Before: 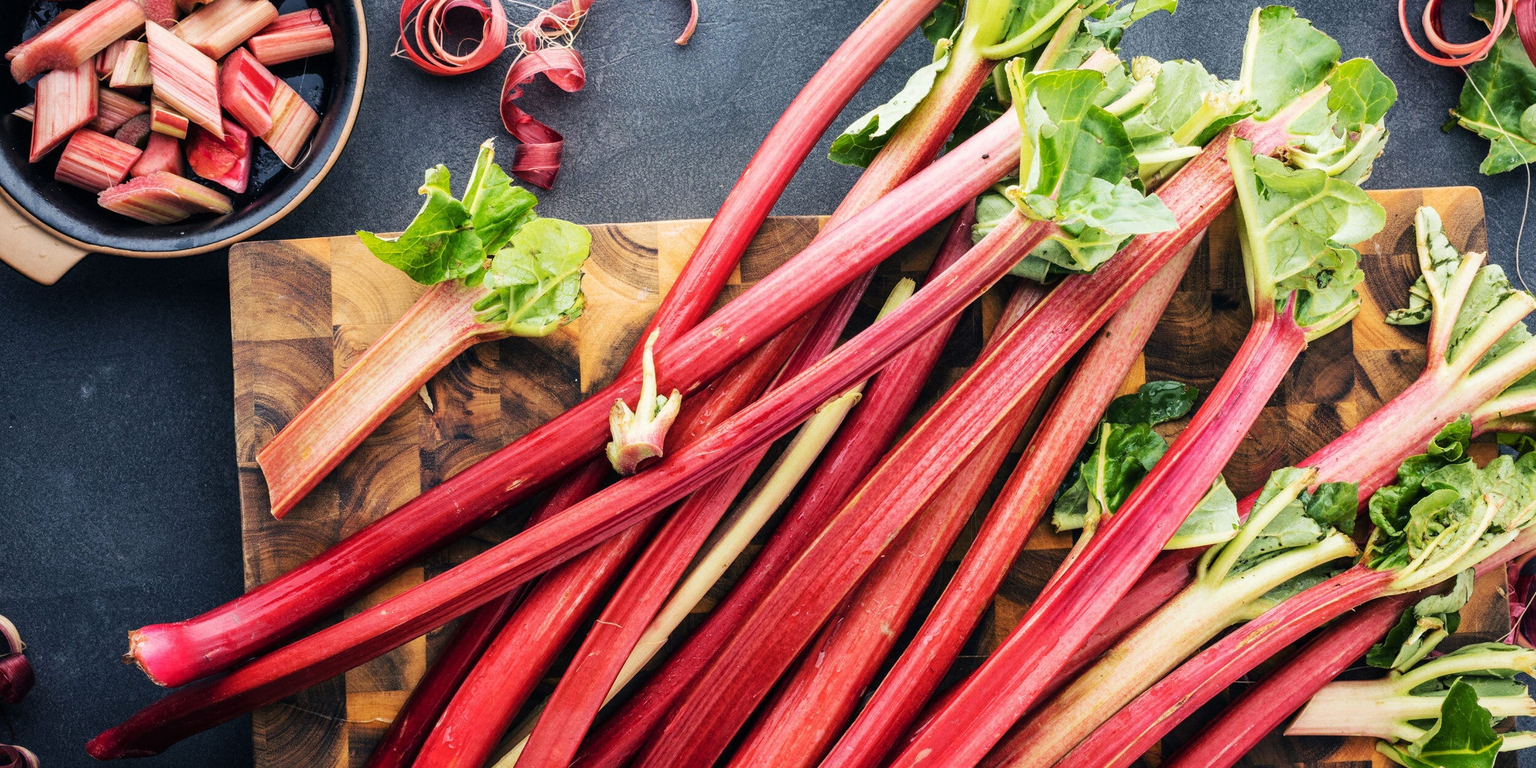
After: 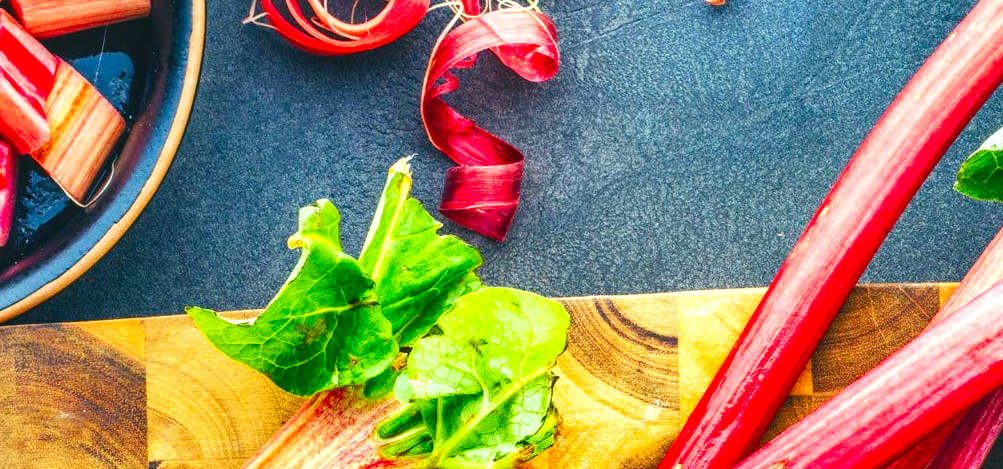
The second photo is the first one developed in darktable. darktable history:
crop: left 15.743%, top 5.444%, right 44.112%, bottom 56.999%
shadows and highlights: soften with gaussian
color correction: highlights a* -7.48, highlights b* 1.56, shadows a* -3.15, saturation 1.39
exposure: exposure 0.514 EV, compensate highlight preservation false
local contrast: detail 110%
color balance rgb: global offset › luminance 0.499%, global offset › hue 168.72°, perceptual saturation grading › global saturation 20.83%, perceptual saturation grading › highlights -19.913%, perceptual saturation grading › shadows 29.388%, global vibrance 20%
